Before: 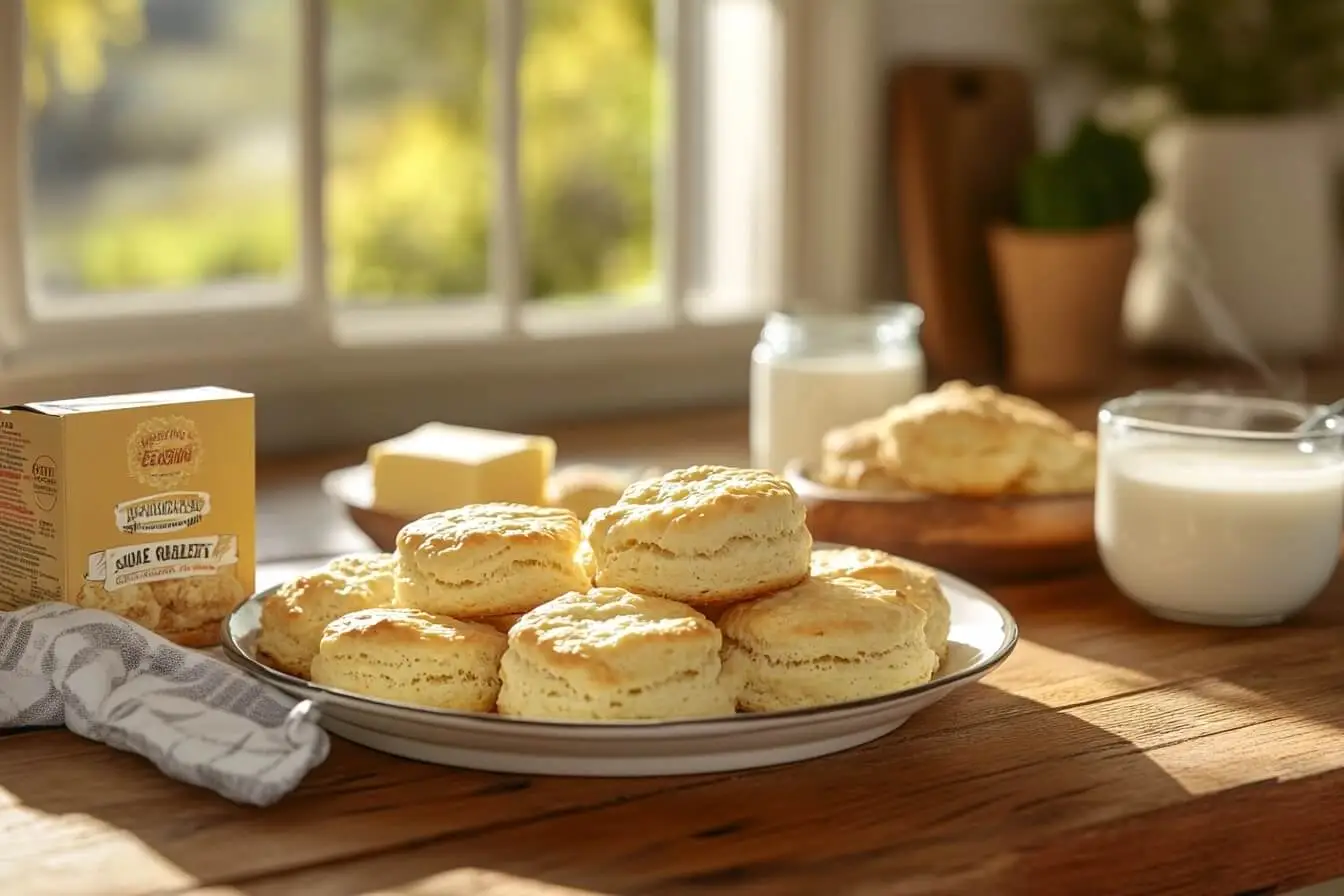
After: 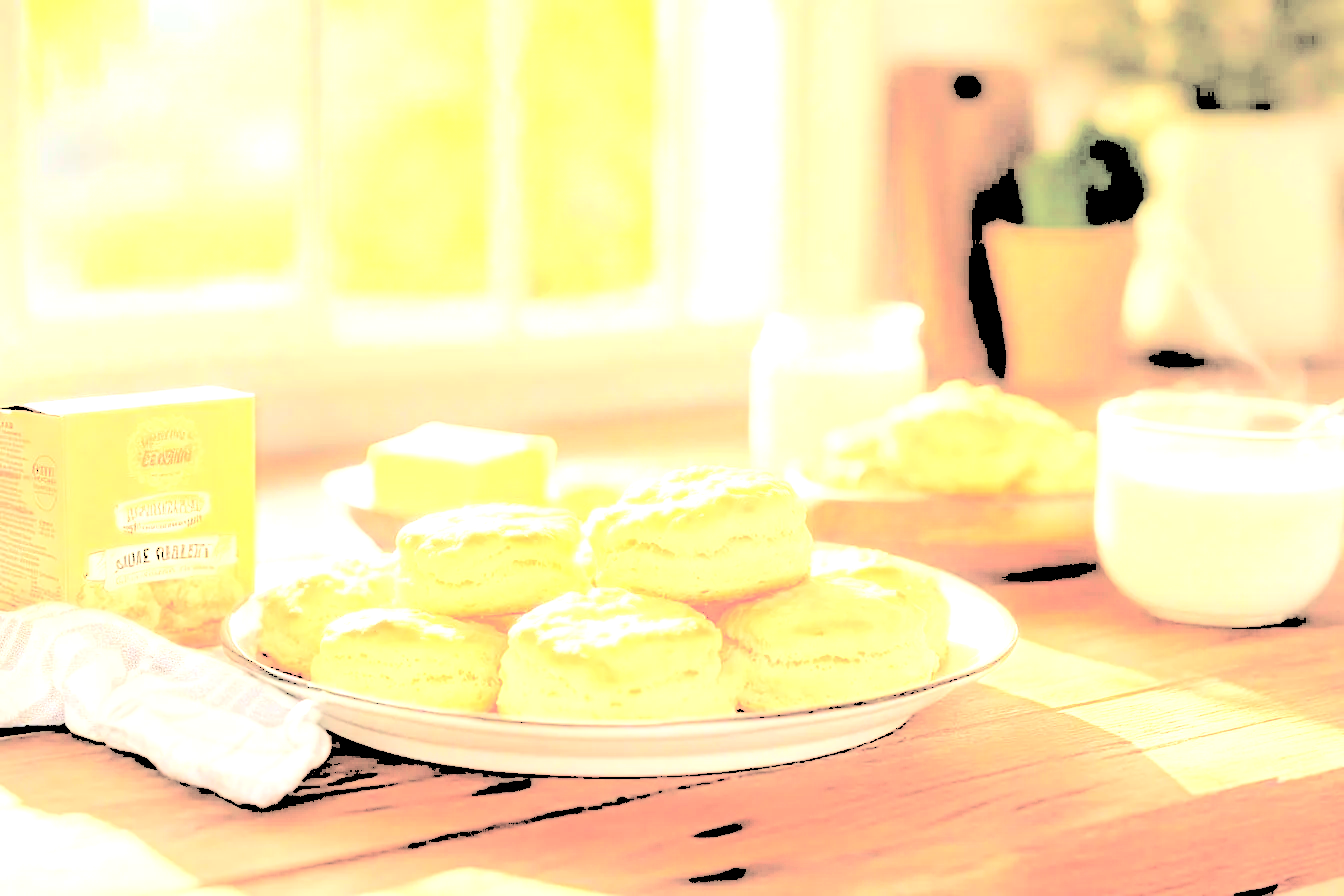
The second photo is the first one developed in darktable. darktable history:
levels: levels [0.246, 0.256, 0.506]
exposure: black level correction -0.03, compensate highlight preservation false
